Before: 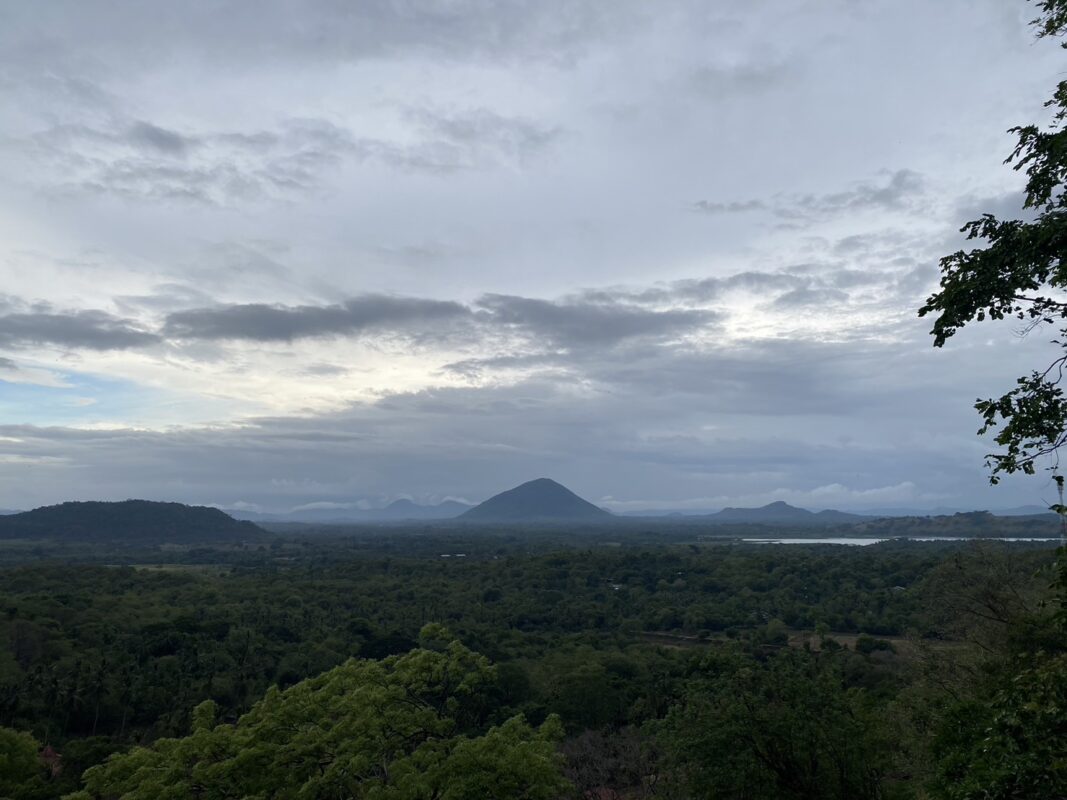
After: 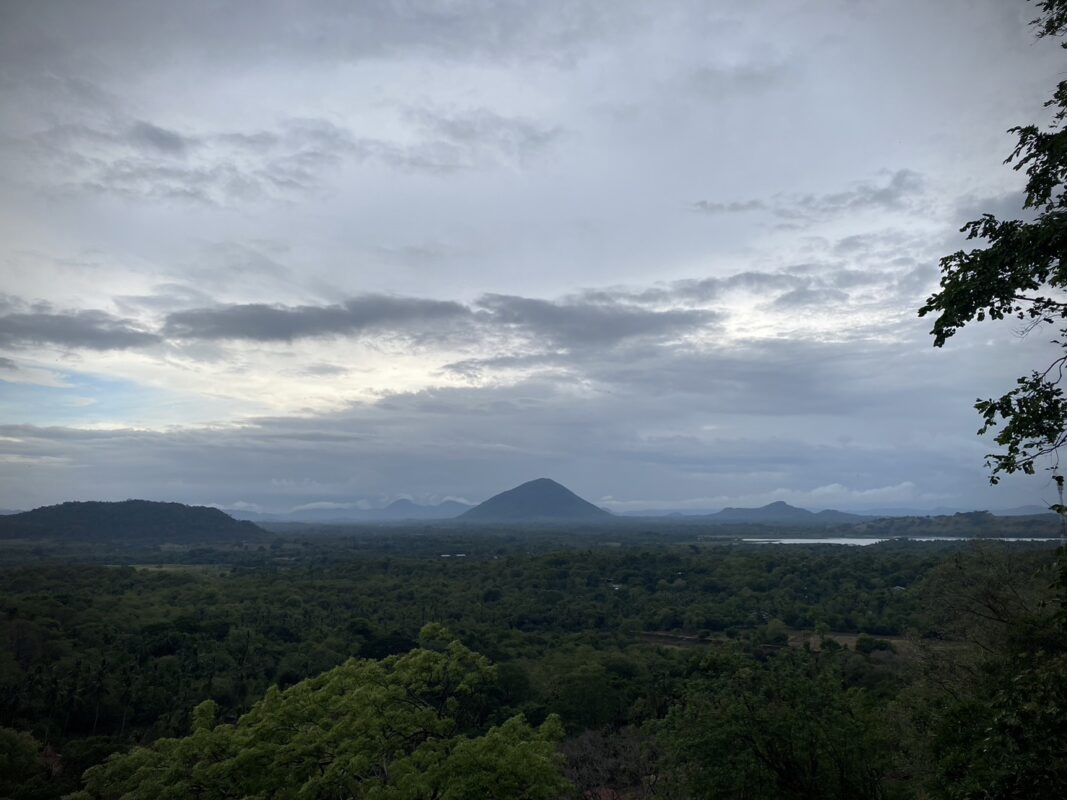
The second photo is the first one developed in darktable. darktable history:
exposure: compensate highlight preservation false
vignetting: fall-off radius 60.5%, brightness -0.81
